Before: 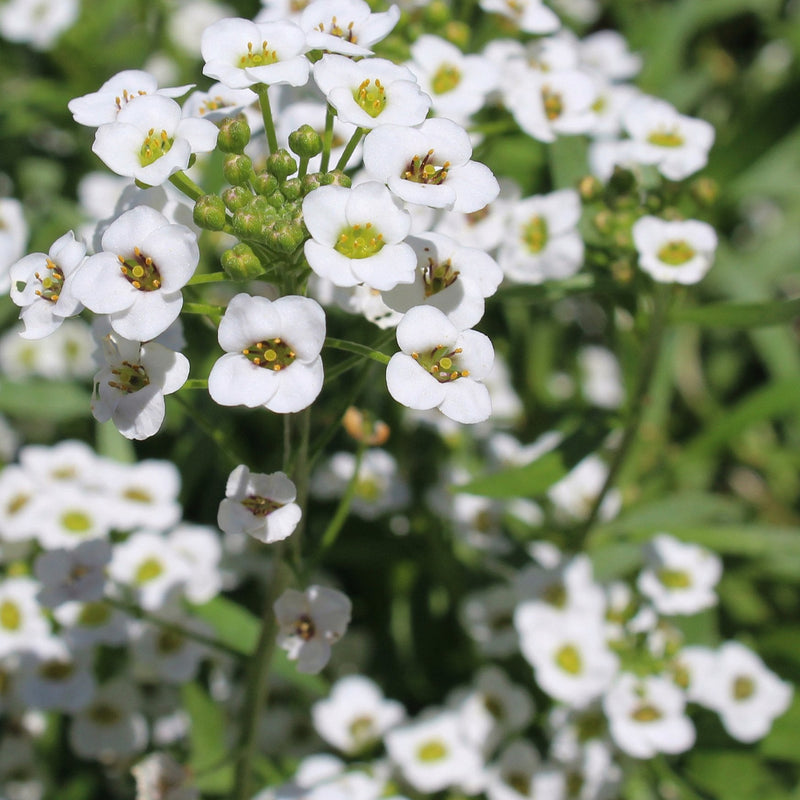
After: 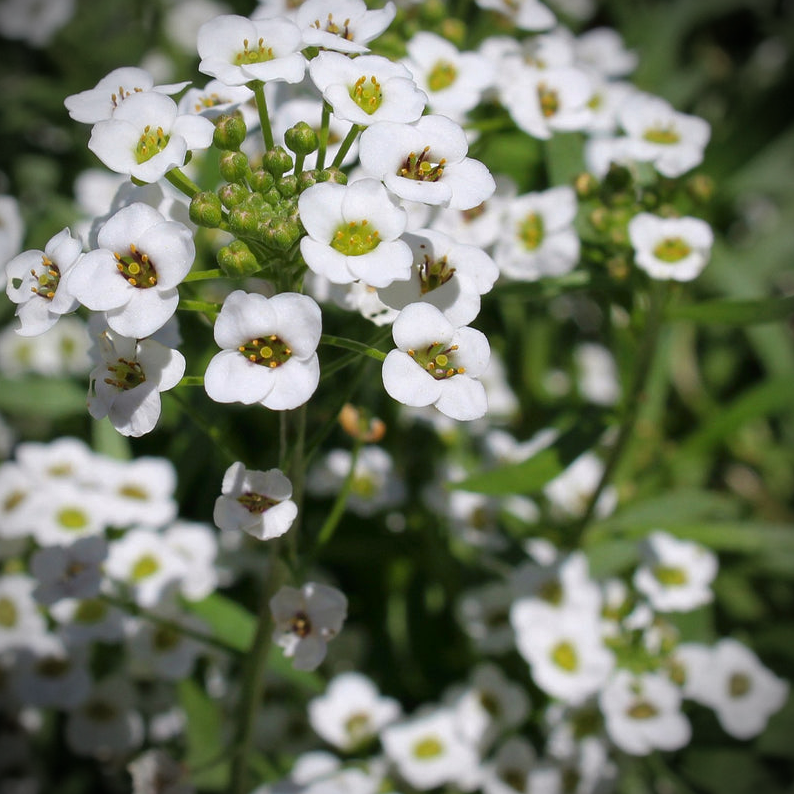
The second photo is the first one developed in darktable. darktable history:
tone equalizer: edges refinement/feathering 500, mask exposure compensation -1.57 EV, preserve details guided filter
contrast brightness saturation: brightness -0.088
crop and rotate: left 0.711%, top 0.39%, bottom 0.295%
vignetting: fall-off start 86.85%, brightness -0.797, automatic ratio true
